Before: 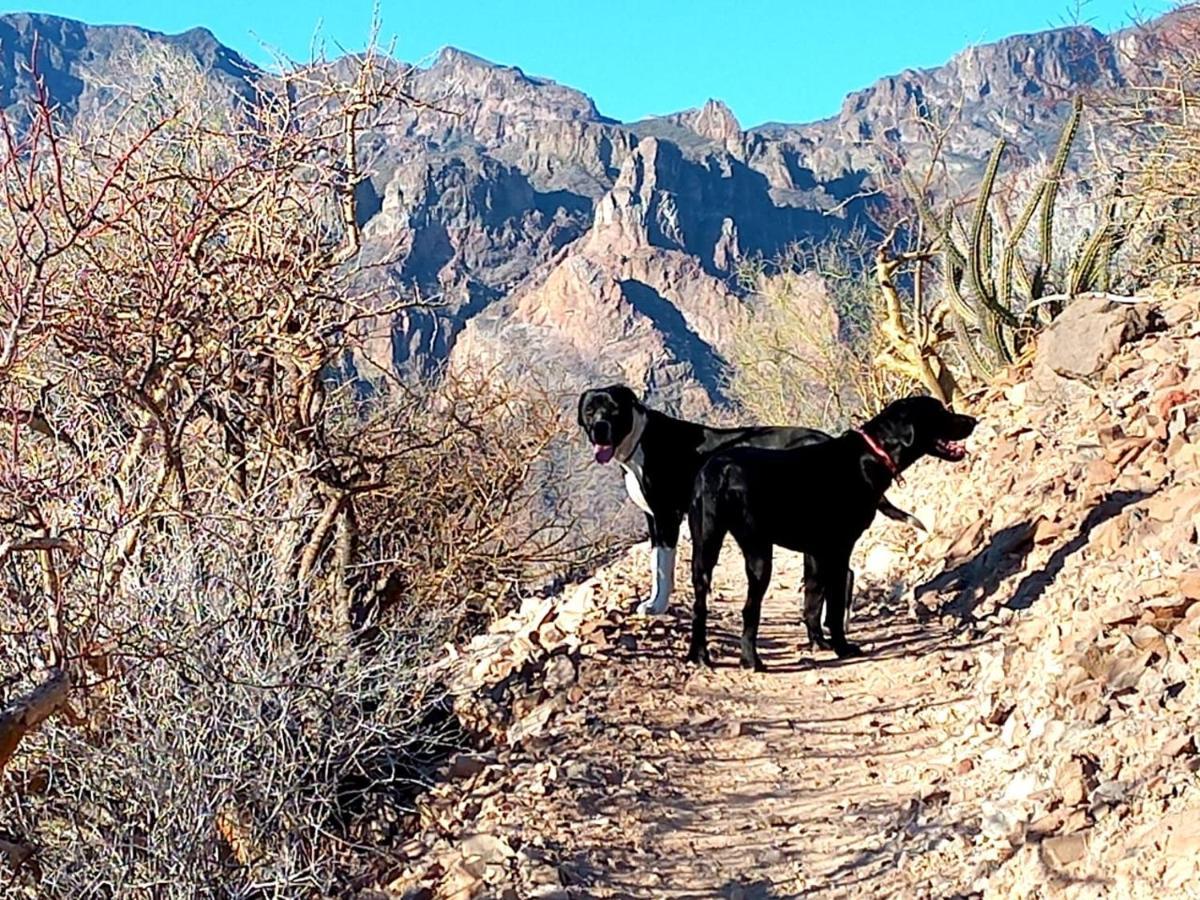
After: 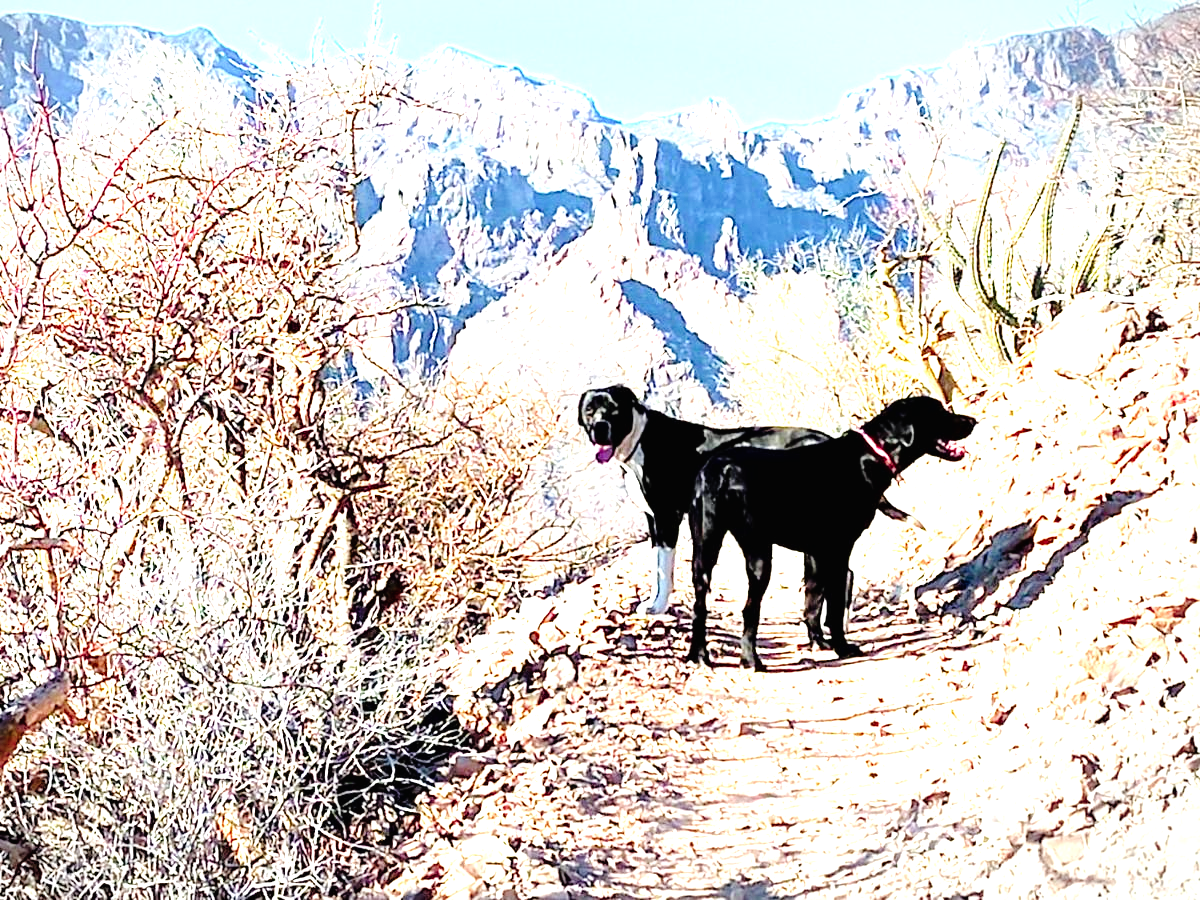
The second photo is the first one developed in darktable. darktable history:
exposure: black level correction 0.001, exposure 0.966 EV, compensate highlight preservation false
tone curve: curves: ch0 [(0, 0.01) (0.052, 0.045) (0.136, 0.133) (0.29, 0.332) (0.453, 0.531) (0.676, 0.751) (0.89, 0.919) (1, 1)]; ch1 [(0, 0) (0.094, 0.081) (0.285, 0.299) (0.385, 0.403) (0.446, 0.443) (0.495, 0.496) (0.544, 0.552) (0.589, 0.612) (0.722, 0.728) (1, 1)]; ch2 [(0, 0) (0.257, 0.217) (0.43, 0.421) (0.498, 0.507) (0.531, 0.544) (0.56, 0.579) (0.625, 0.642) (1, 1)], preserve colors none
vignetting: fall-off start 100.74%, center (-0.121, -0.01), width/height ratio 1.324
tone equalizer: -8 EV -1.12 EV, -7 EV -0.981 EV, -6 EV -0.859 EV, -5 EV -0.592 EV, -3 EV 0.583 EV, -2 EV 0.853 EV, -1 EV 0.989 EV, +0 EV 1.06 EV
color calibration: output R [0.946, 0.065, -0.013, 0], output G [-0.246, 1.264, -0.017, 0], output B [0.046, -0.098, 1.05, 0], illuminant same as pipeline (D50), adaptation XYZ, x 0.346, y 0.358, temperature 5010.37 K
